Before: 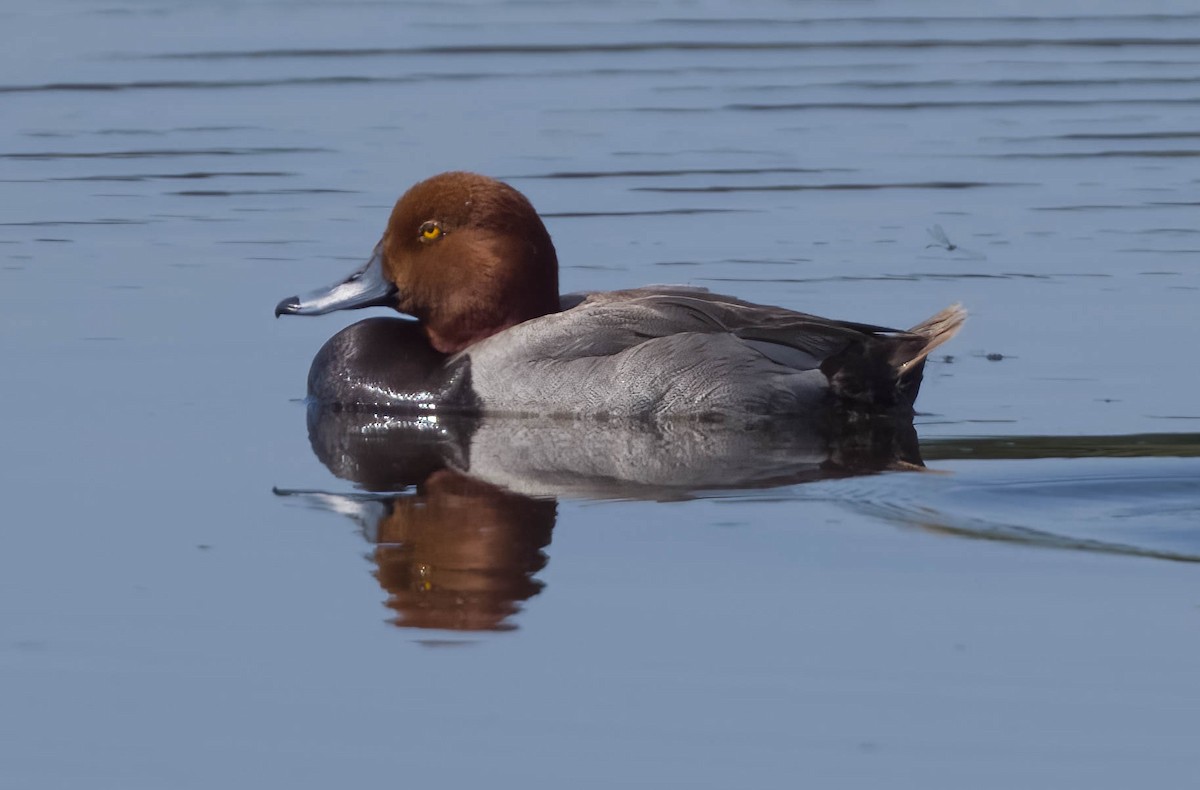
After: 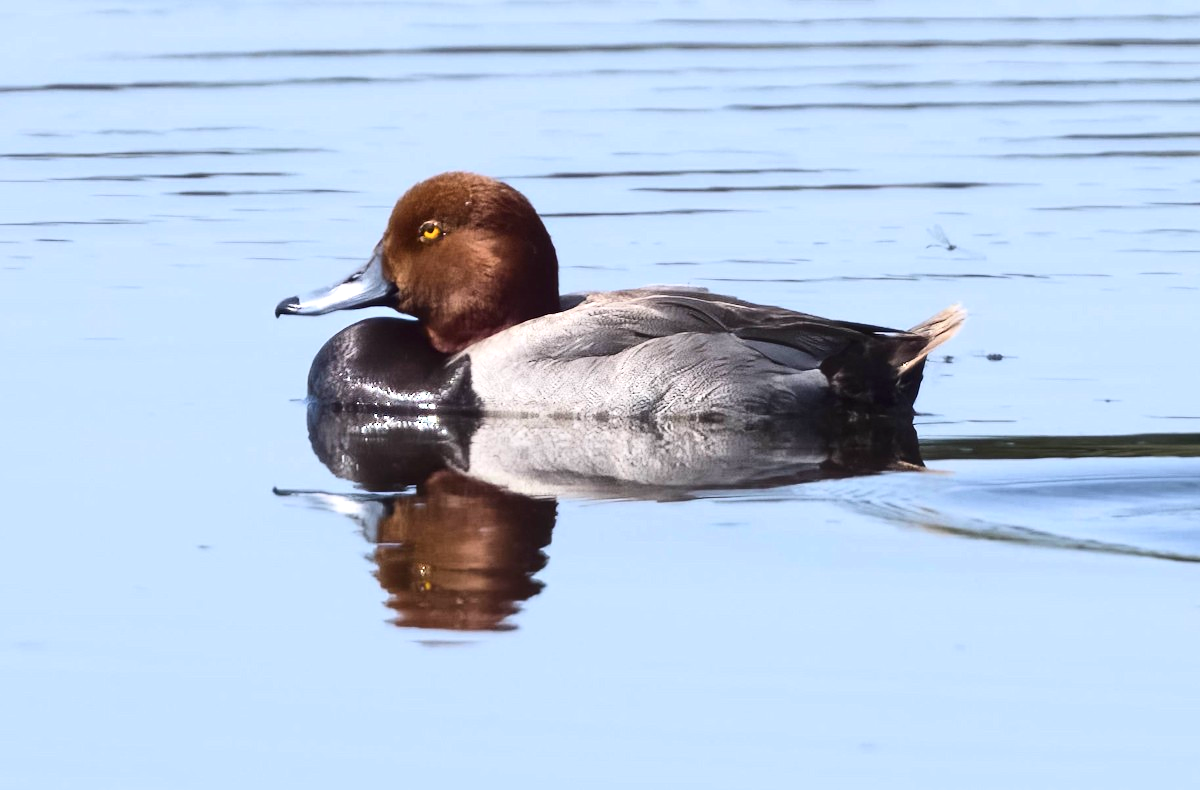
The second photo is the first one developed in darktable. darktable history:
exposure: black level correction 0, exposure 1.103 EV, compensate highlight preservation false
contrast brightness saturation: contrast 0.285
